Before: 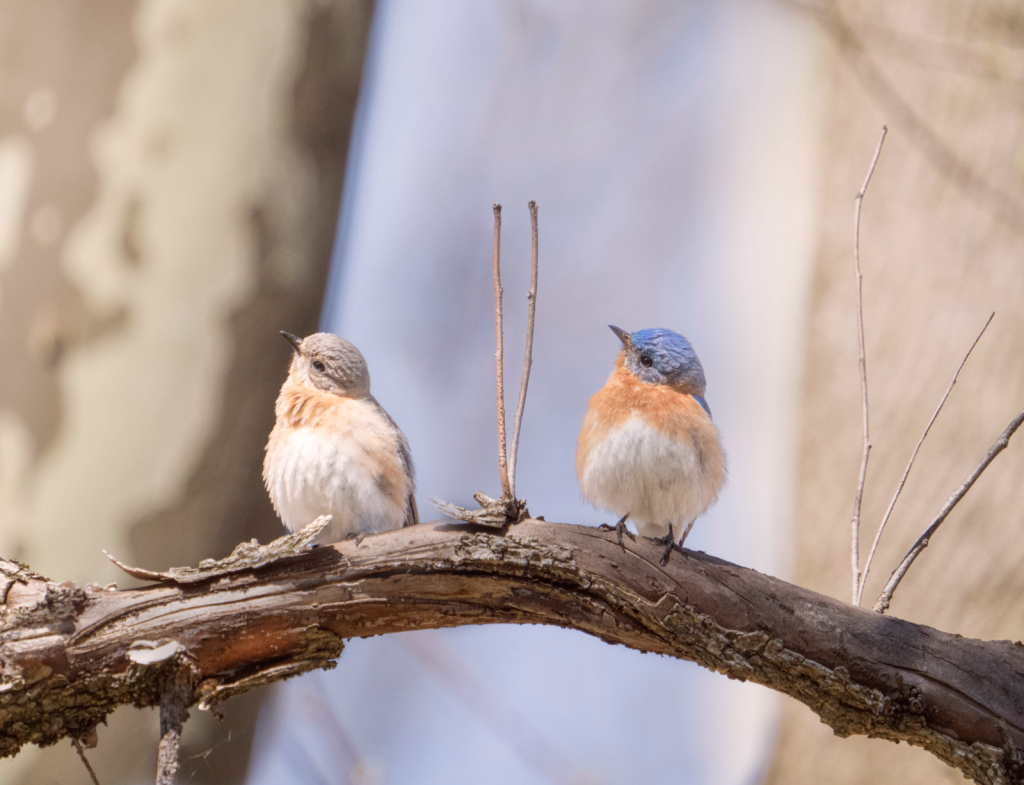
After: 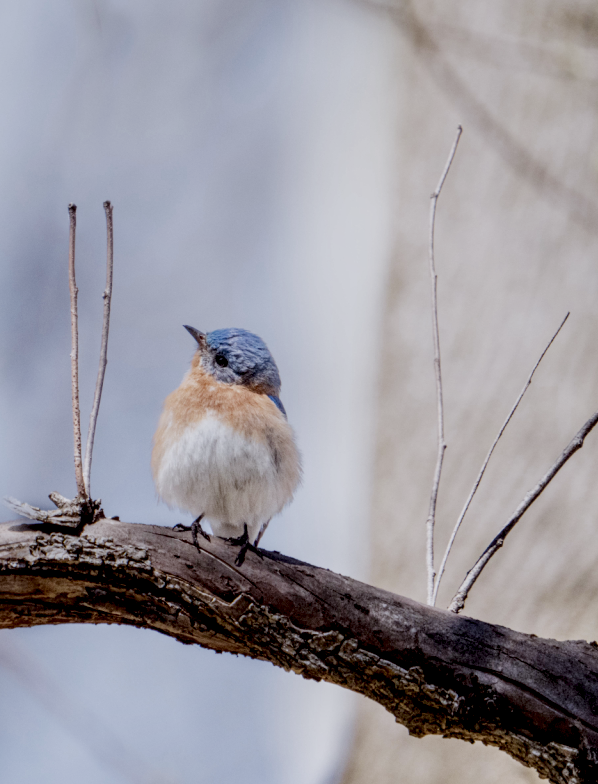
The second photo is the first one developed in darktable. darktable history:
color calibration: x 0.372, y 0.386, temperature 4286.74 K
local contrast: highlights 81%, shadows 58%, detail 175%, midtone range 0.598
crop: left 41.52%
filmic rgb: black relative exposure -6.17 EV, white relative exposure 6.94 EV, hardness 2.23, preserve chrominance no, color science v5 (2021)
